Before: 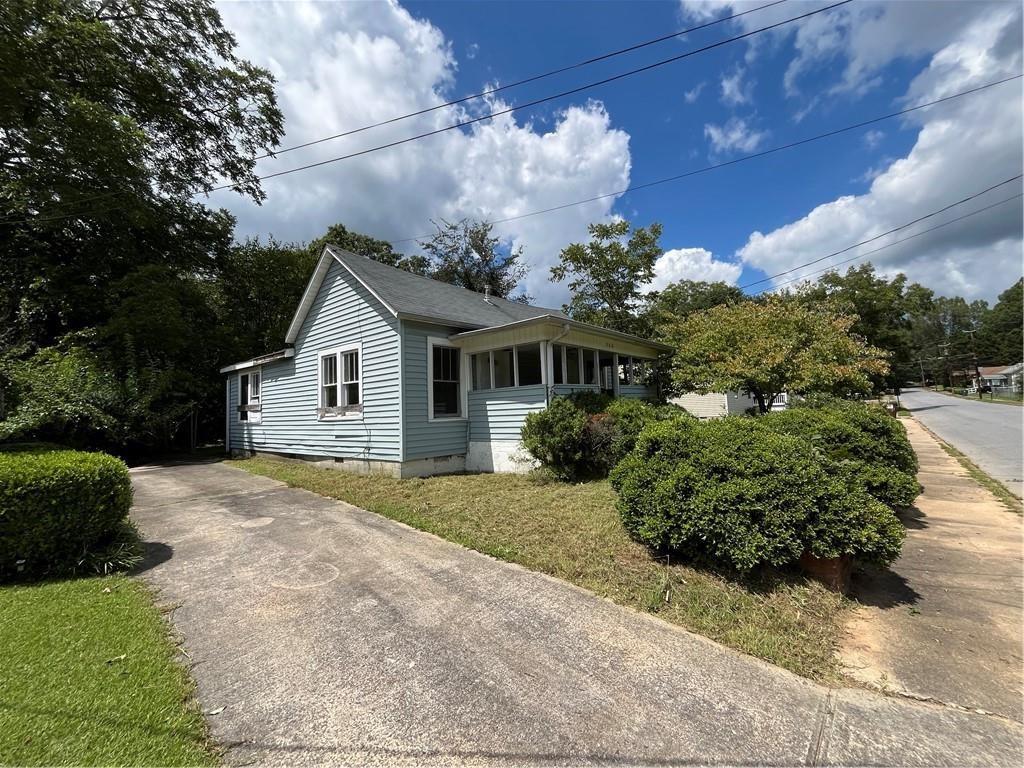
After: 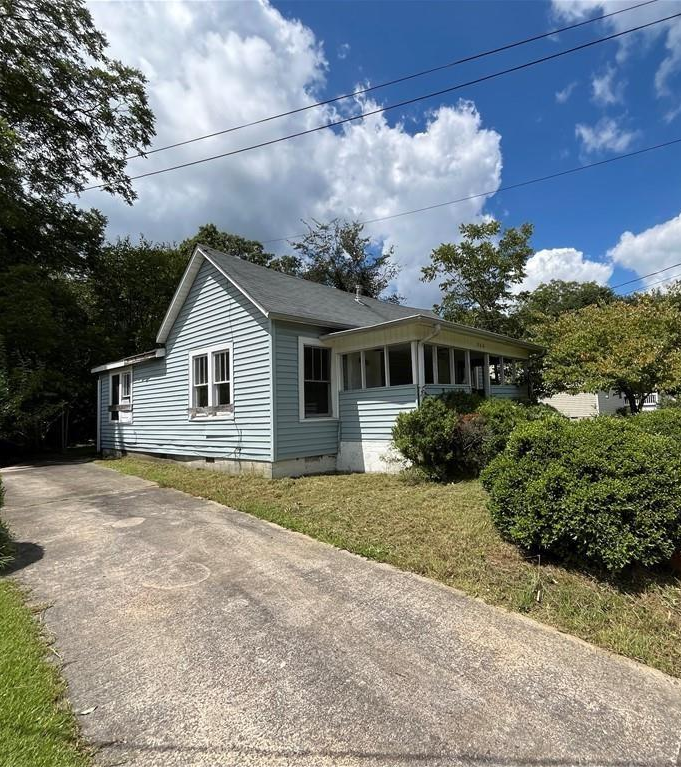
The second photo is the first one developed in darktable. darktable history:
crop and rotate: left 12.626%, right 20.782%
